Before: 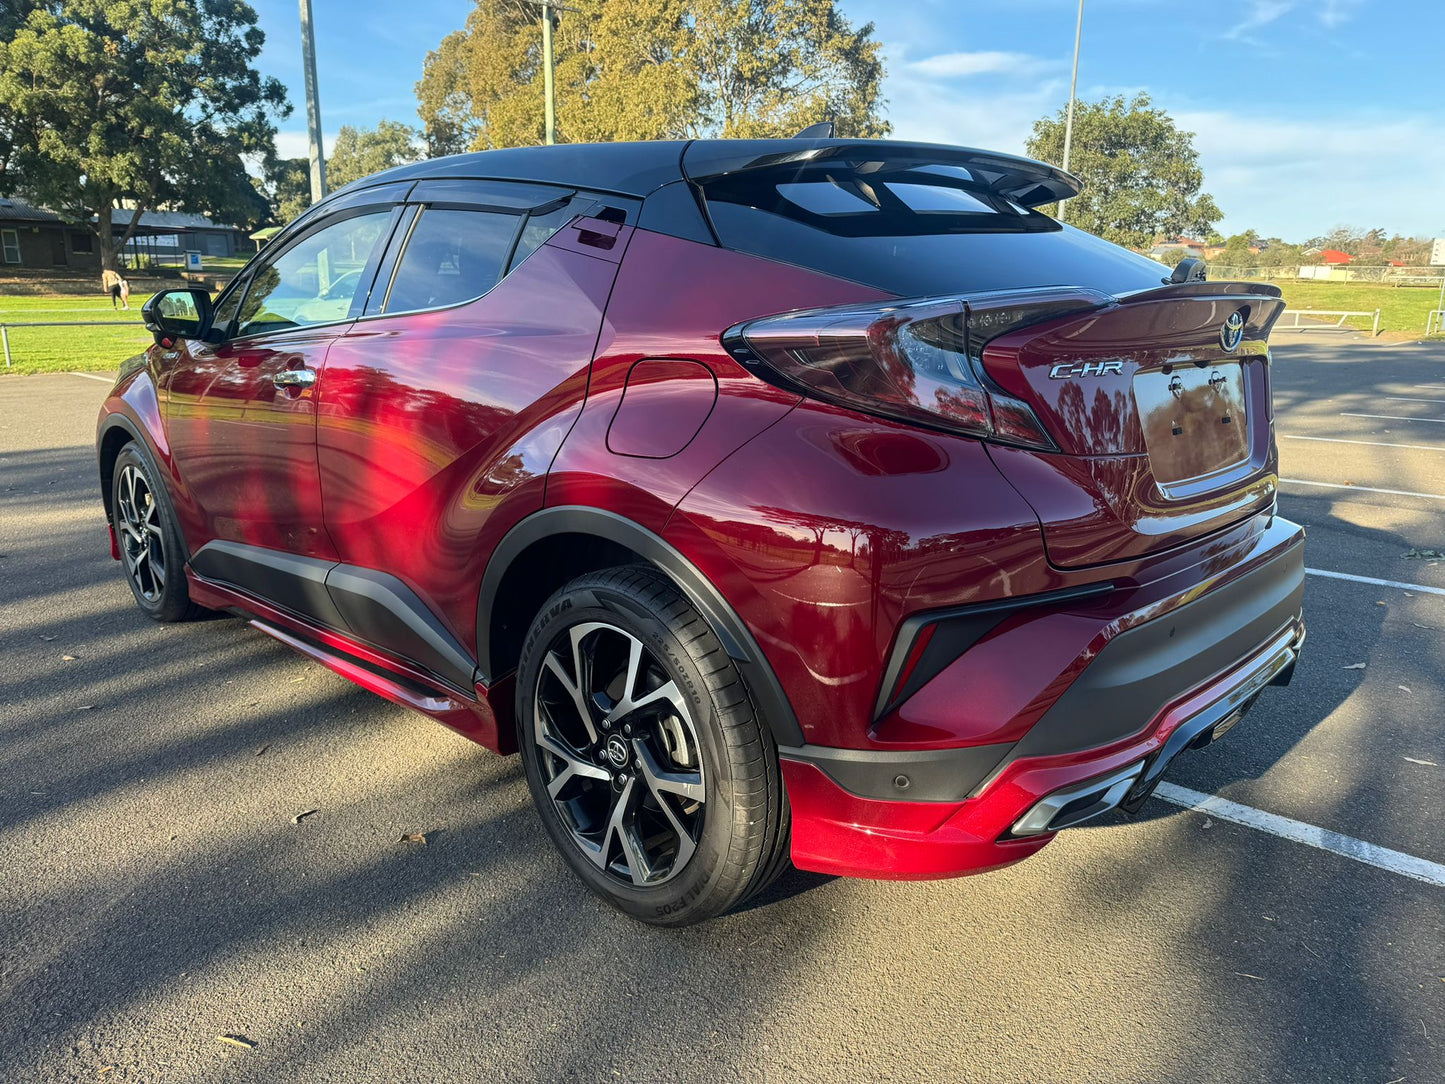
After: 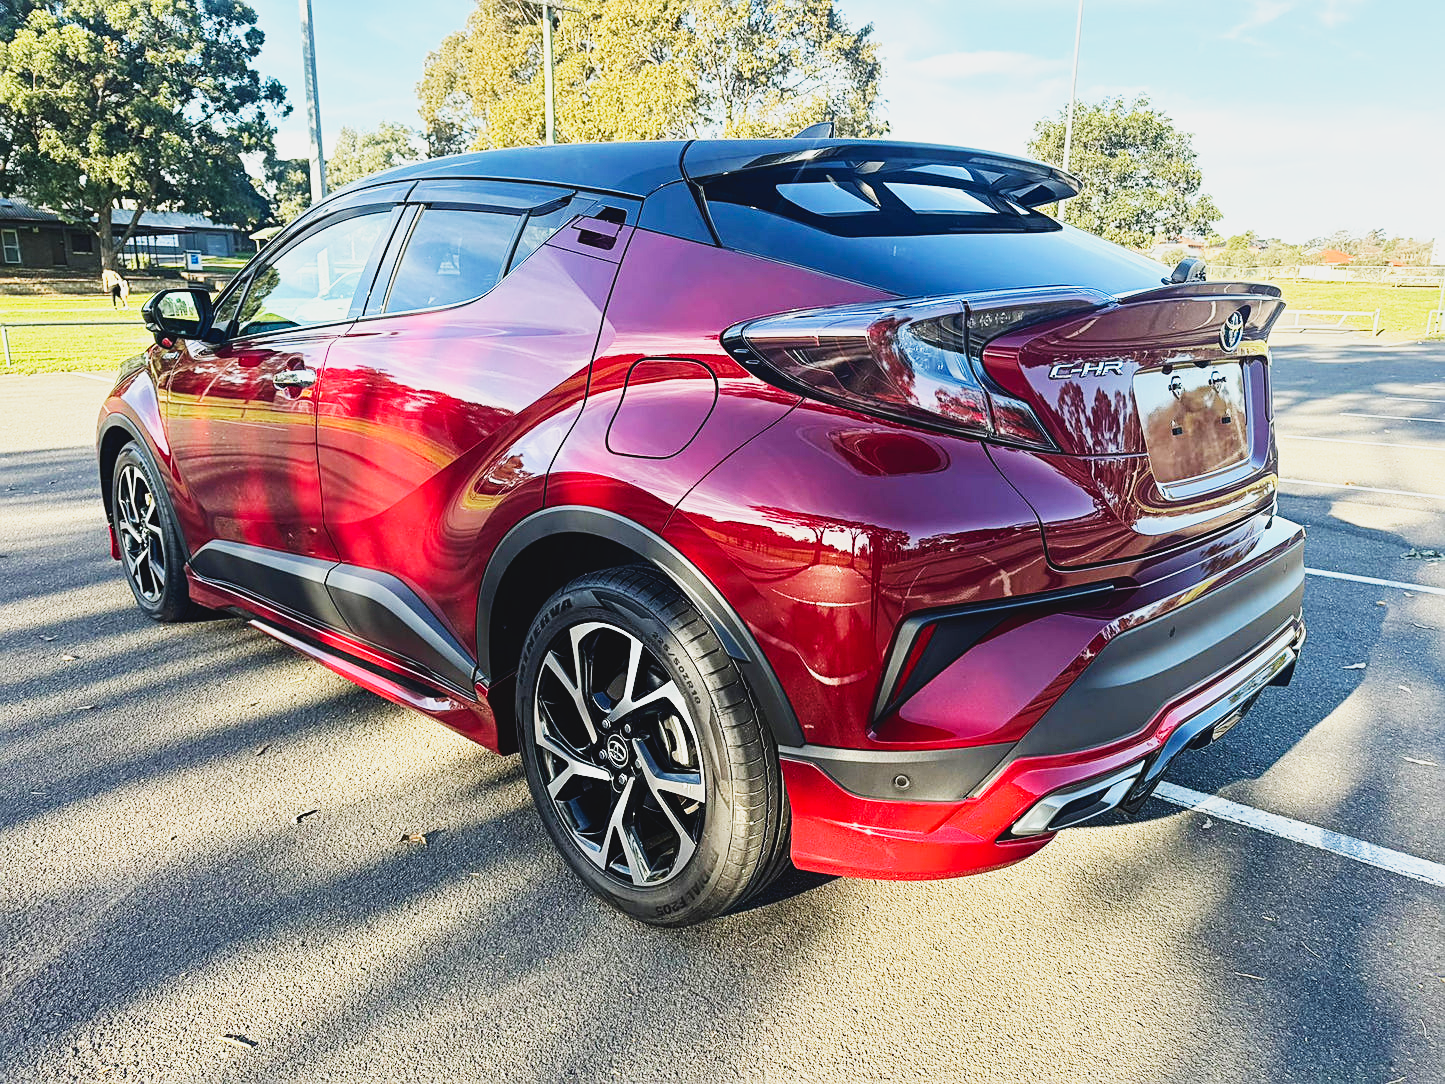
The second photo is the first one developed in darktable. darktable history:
sharpen: amount 0.489
shadows and highlights: shadows 20.26, highlights -19.65, soften with gaussian
contrast brightness saturation: contrast -0.099, saturation -0.084
base curve: curves: ch0 [(0, 0) (0.007, 0.004) (0.027, 0.03) (0.046, 0.07) (0.207, 0.54) (0.442, 0.872) (0.673, 0.972) (1, 1)], preserve colors none
